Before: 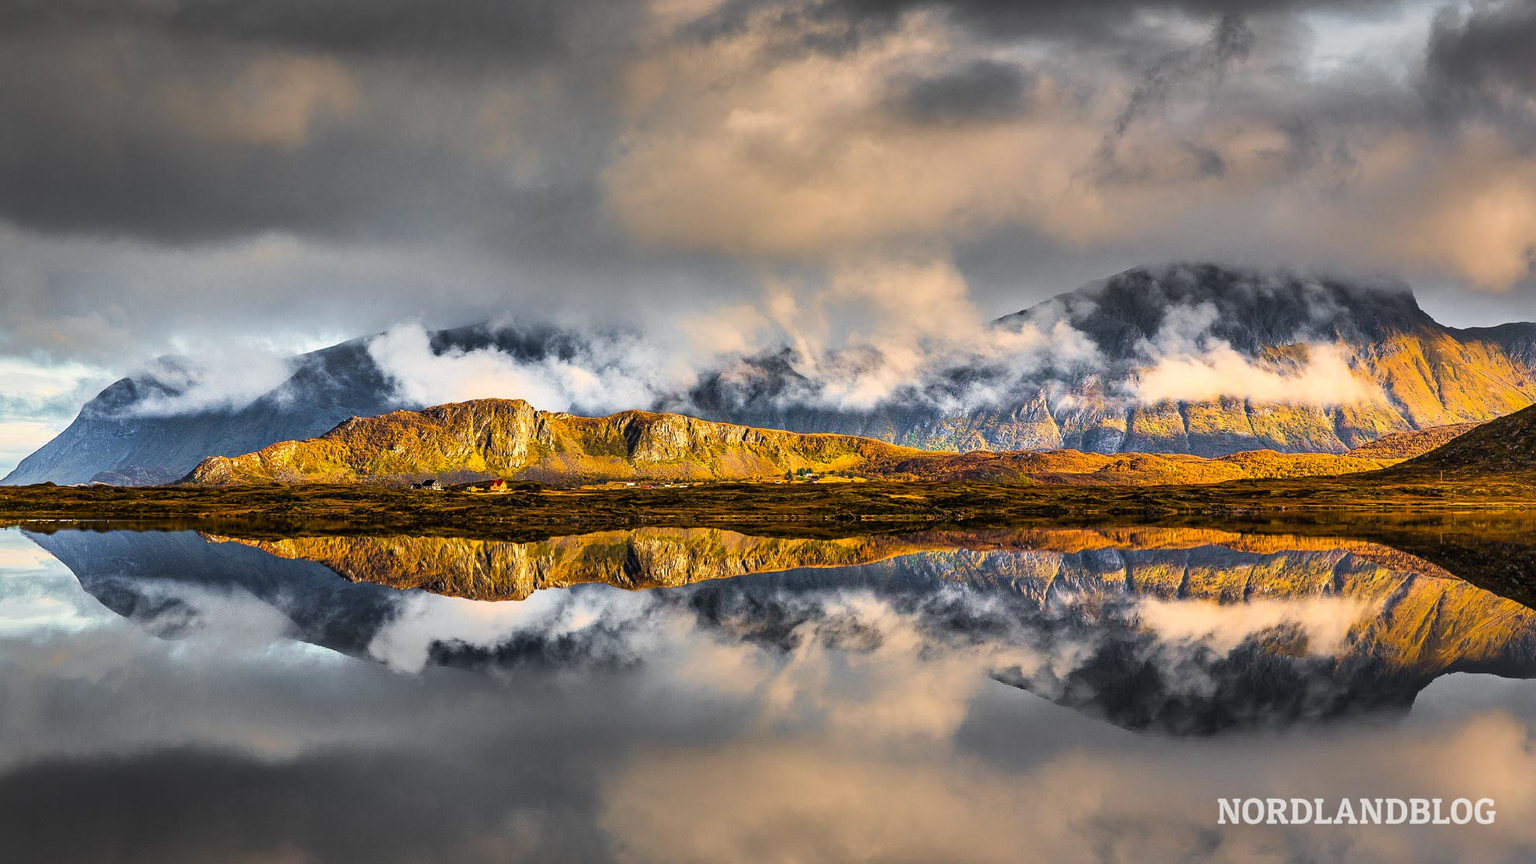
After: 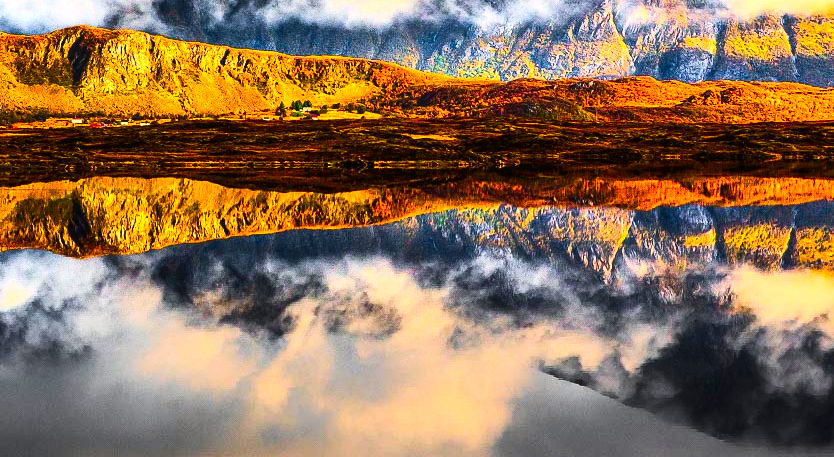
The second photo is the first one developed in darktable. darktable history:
crop: left 37.221%, top 45.169%, right 20.63%, bottom 13.777%
contrast brightness saturation: contrast 0.26, brightness 0.02, saturation 0.87
haze removal: strength -0.05
tone equalizer: -8 EV -0.417 EV, -7 EV -0.389 EV, -6 EV -0.333 EV, -5 EV -0.222 EV, -3 EV 0.222 EV, -2 EV 0.333 EV, -1 EV 0.389 EV, +0 EV 0.417 EV, edges refinement/feathering 500, mask exposure compensation -1.57 EV, preserve details no
white balance: emerald 1
